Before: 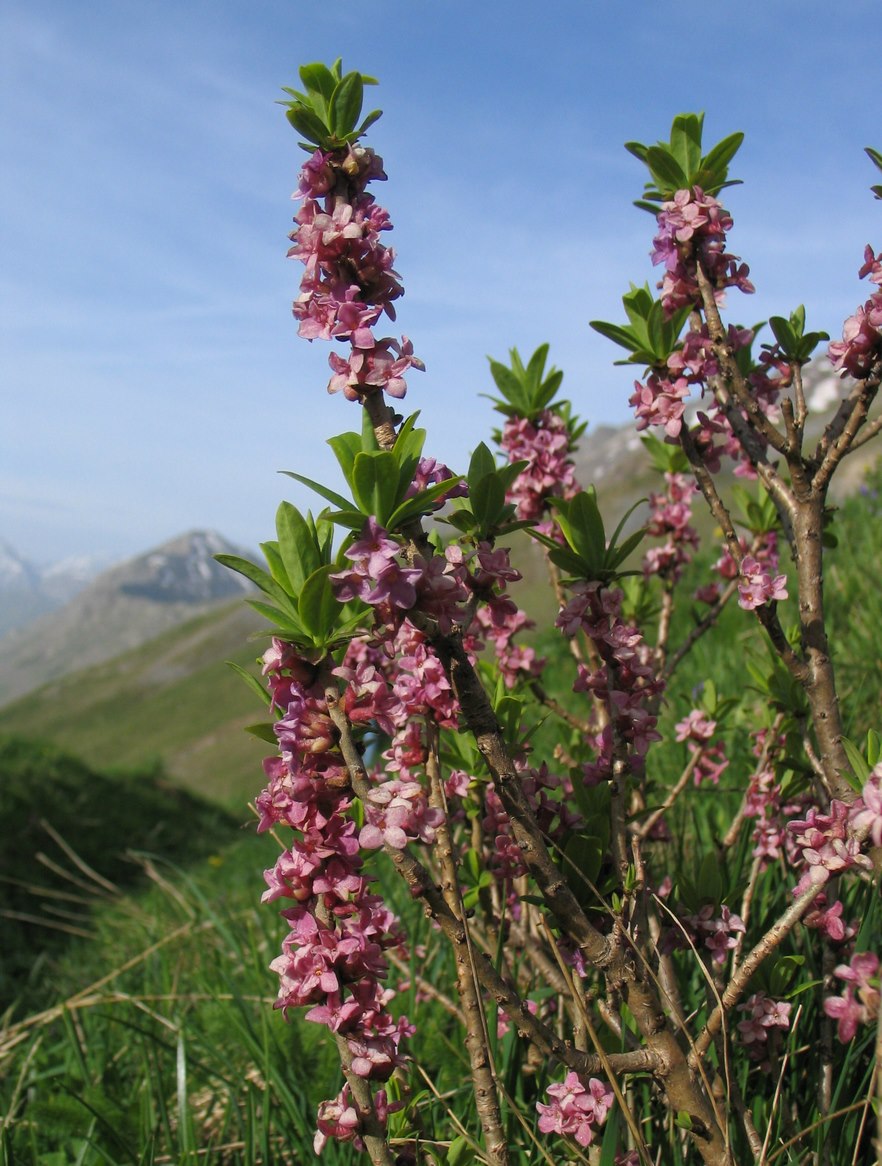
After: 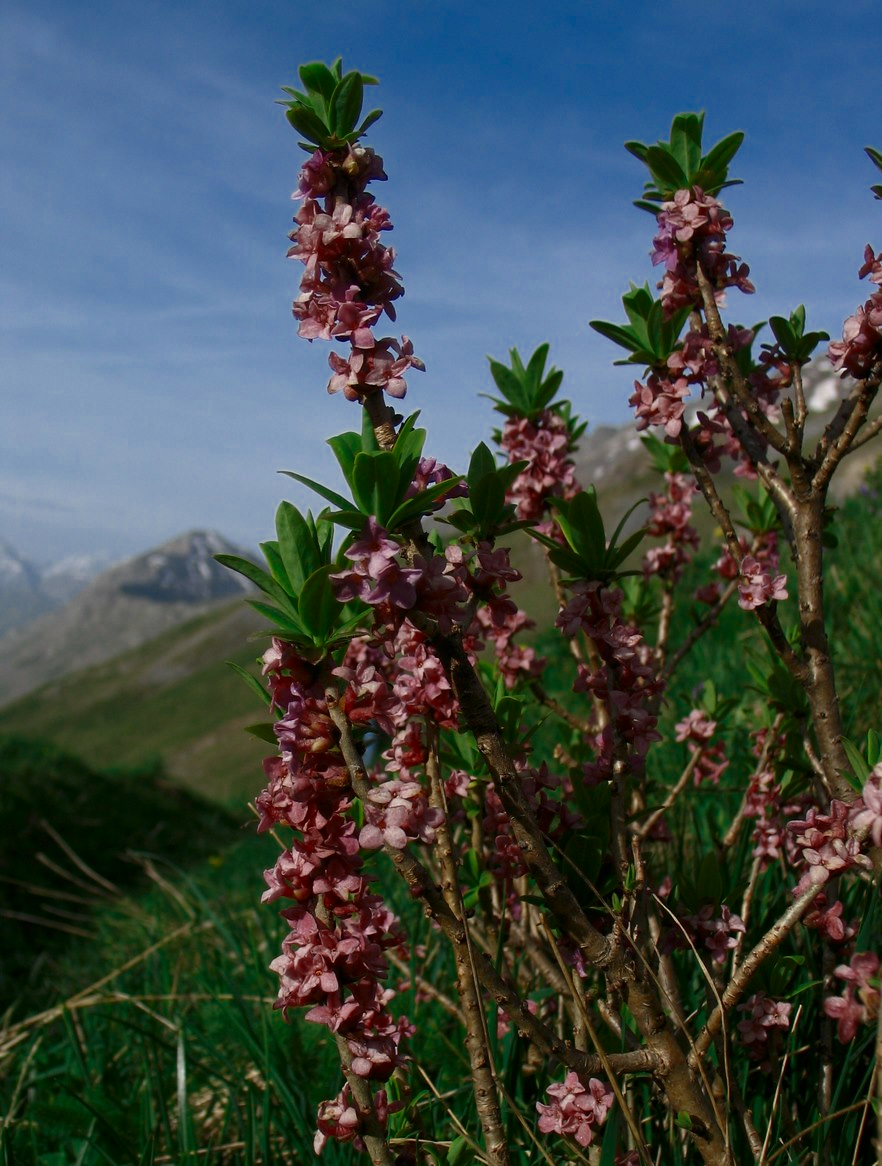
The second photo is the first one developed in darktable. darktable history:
color zones: curves: ch0 [(0, 0.5) (0.125, 0.4) (0.25, 0.5) (0.375, 0.4) (0.5, 0.4) (0.625, 0.35) (0.75, 0.35) (0.875, 0.5)]; ch1 [(0, 0.35) (0.125, 0.45) (0.25, 0.35) (0.375, 0.35) (0.5, 0.35) (0.625, 0.35) (0.75, 0.45) (0.875, 0.35)]; ch2 [(0, 0.6) (0.125, 0.5) (0.25, 0.5) (0.375, 0.6) (0.5, 0.6) (0.625, 0.5) (0.75, 0.5) (0.875, 0.5)]
contrast brightness saturation: brightness -0.254, saturation 0.201
